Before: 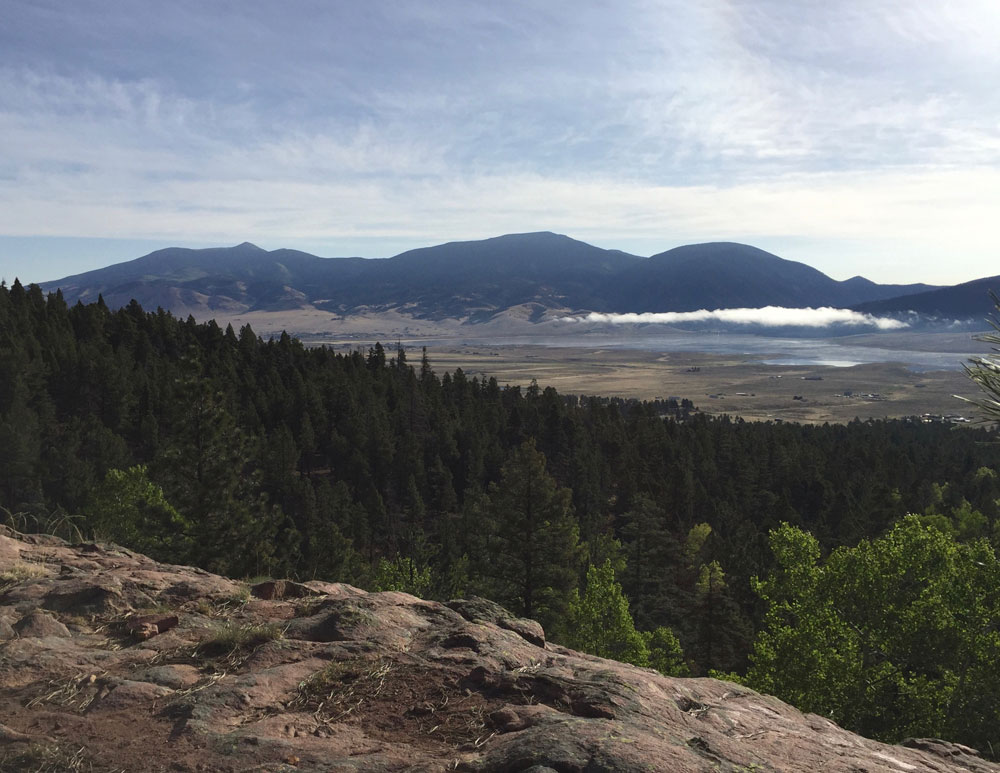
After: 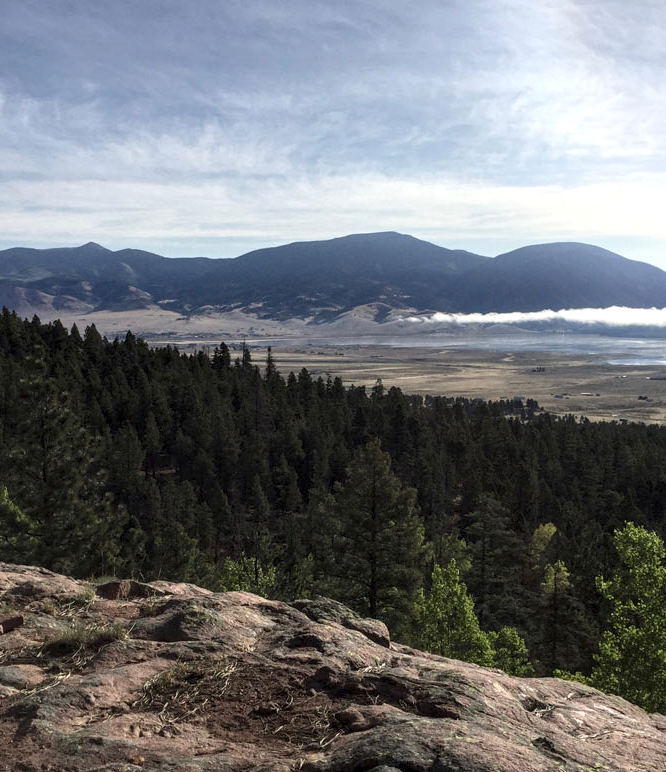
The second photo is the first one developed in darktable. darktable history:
crop and rotate: left 15.546%, right 17.787%
local contrast: highlights 60%, shadows 60%, detail 160%
bloom: size 13.65%, threshold 98.39%, strength 4.82%
